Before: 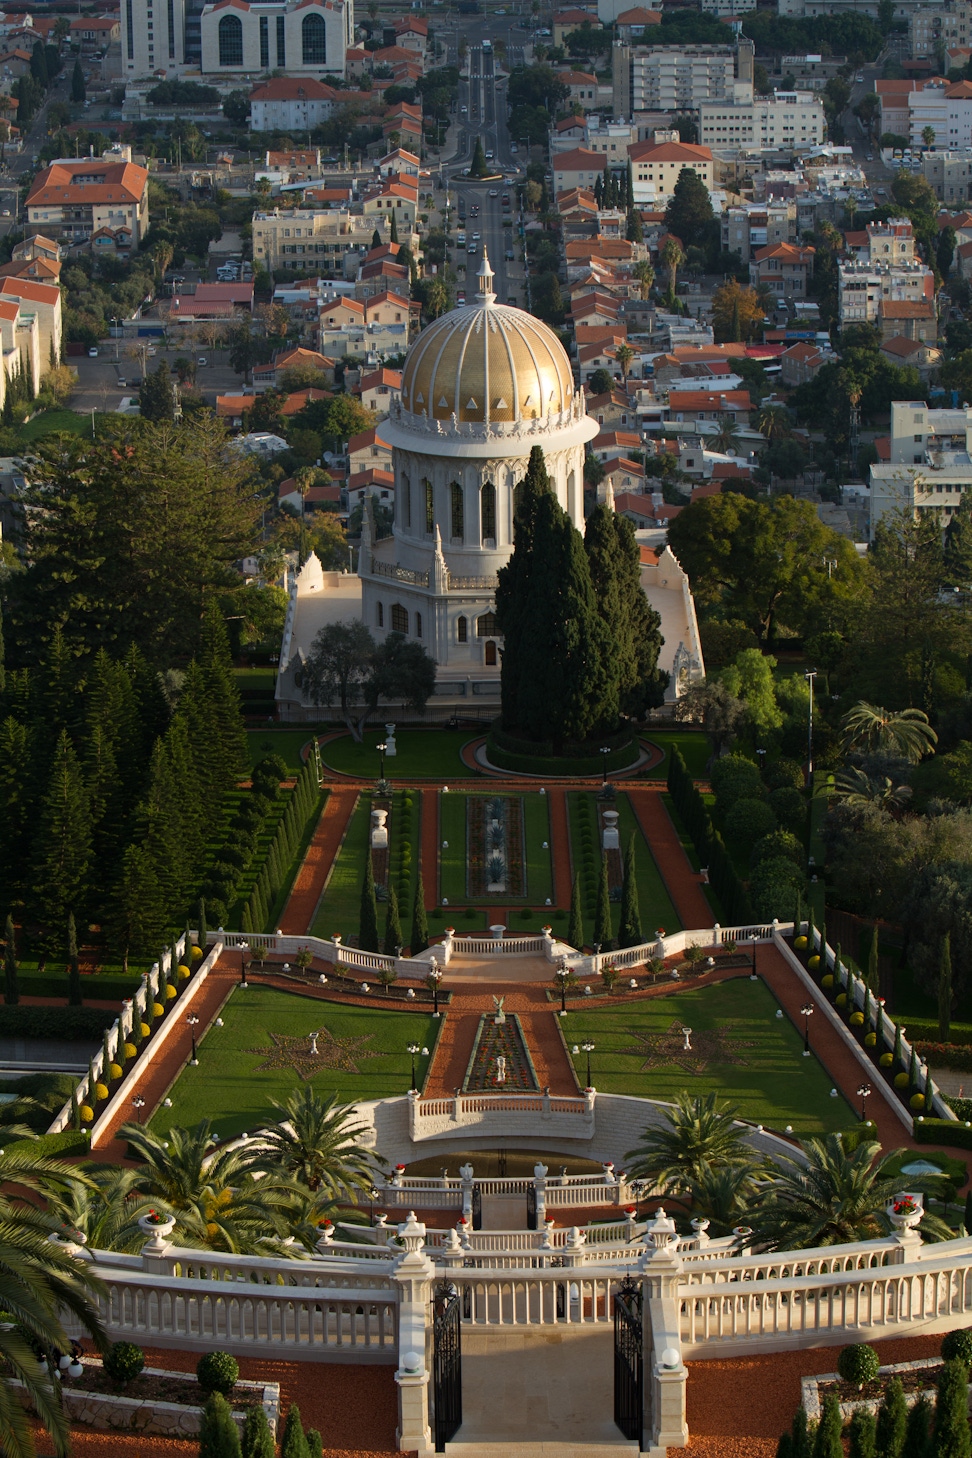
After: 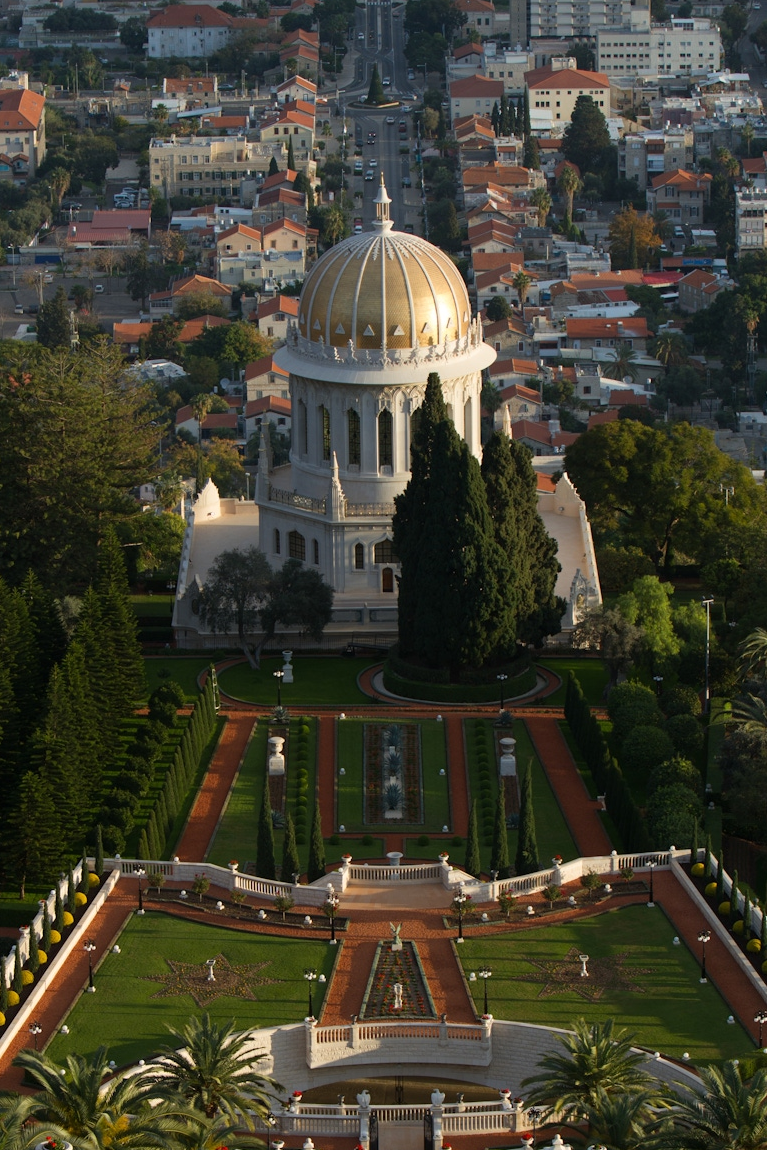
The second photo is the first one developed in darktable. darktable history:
crop and rotate: left 10.691%, top 5.069%, right 10.314%, bottom 16.005%
